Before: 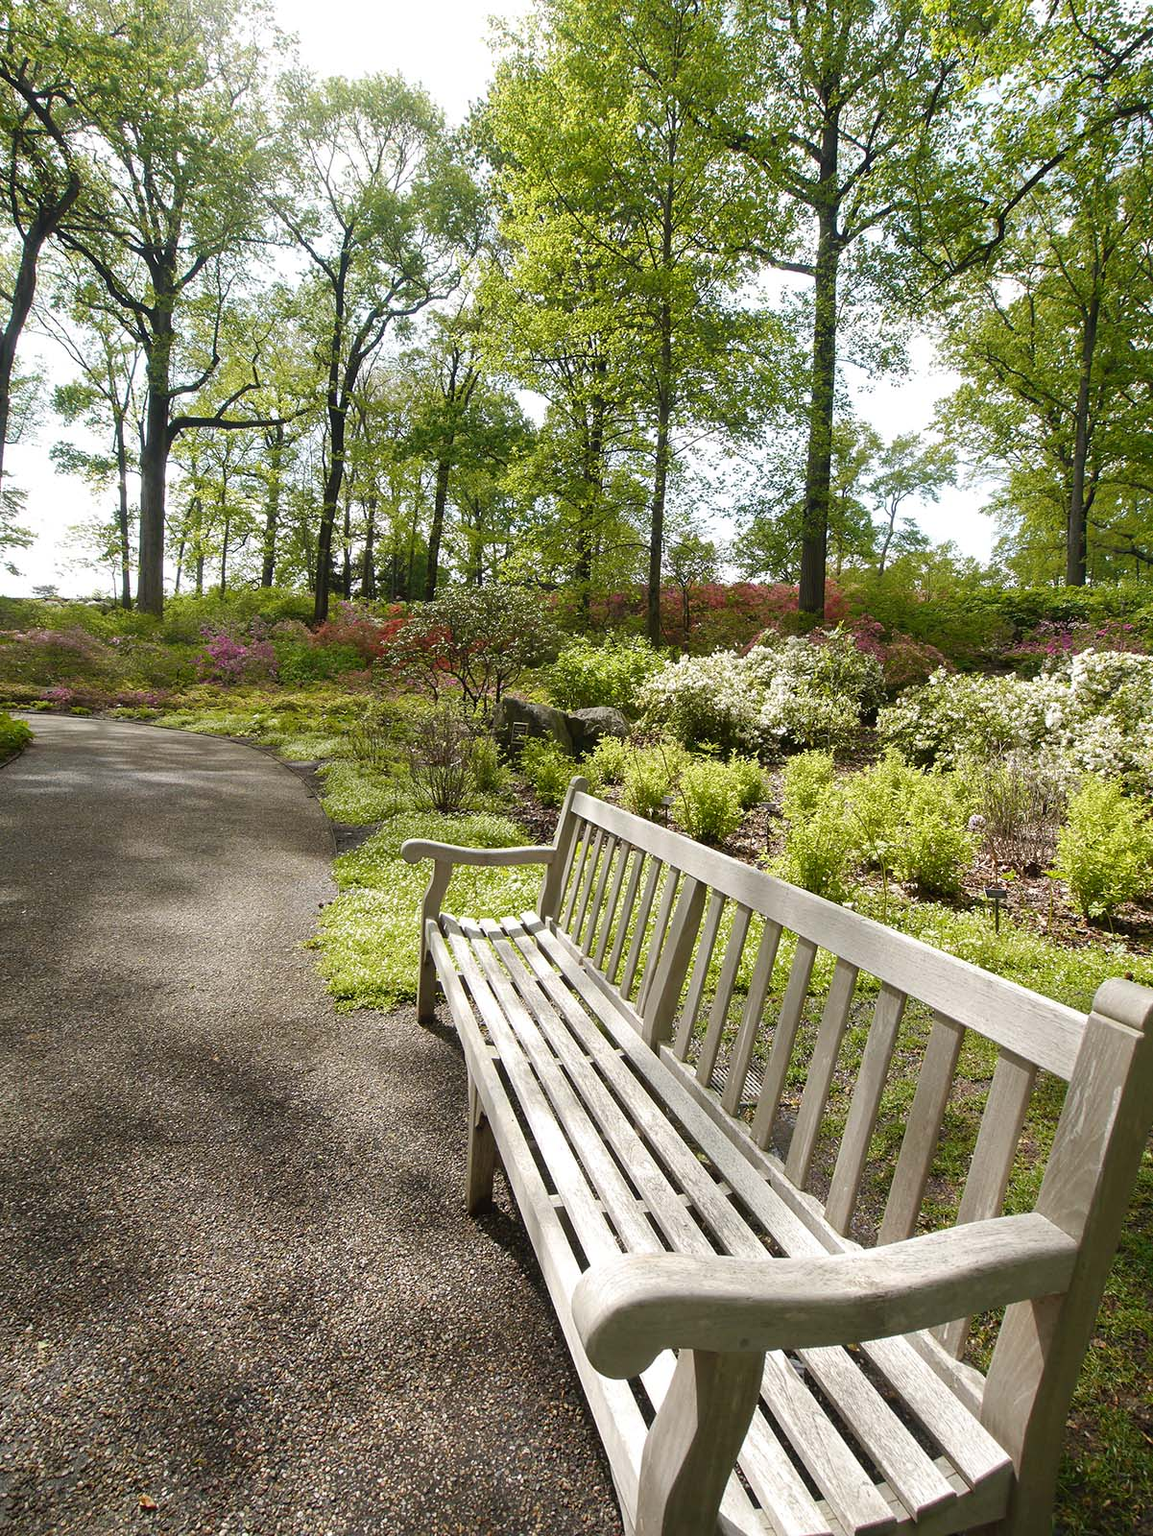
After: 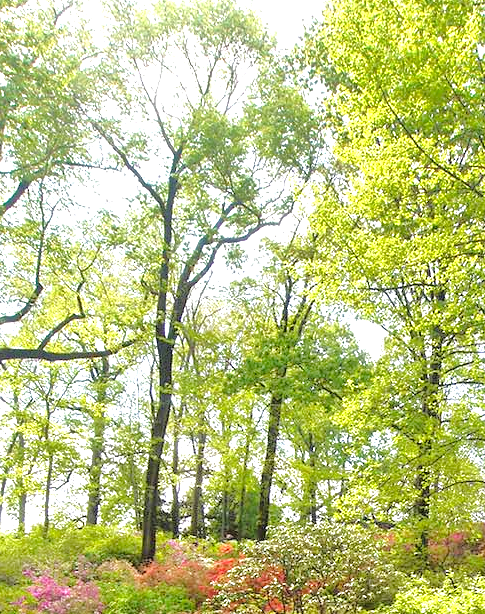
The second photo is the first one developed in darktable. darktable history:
crop: left 15.518%, top 5.434%, right 44.067%, bottom 56.172%
tone equalizer: -7 EV 0.162 EV, -6 EV 0.604 EV, -5 EV 1.13 EV, -4 EV 1.34 EV, -3 EV 1.16 EV, -2 EV 0.6 EV, -1 EV 0.16 EV
levels: levels [0, 0.374, 0.749]
